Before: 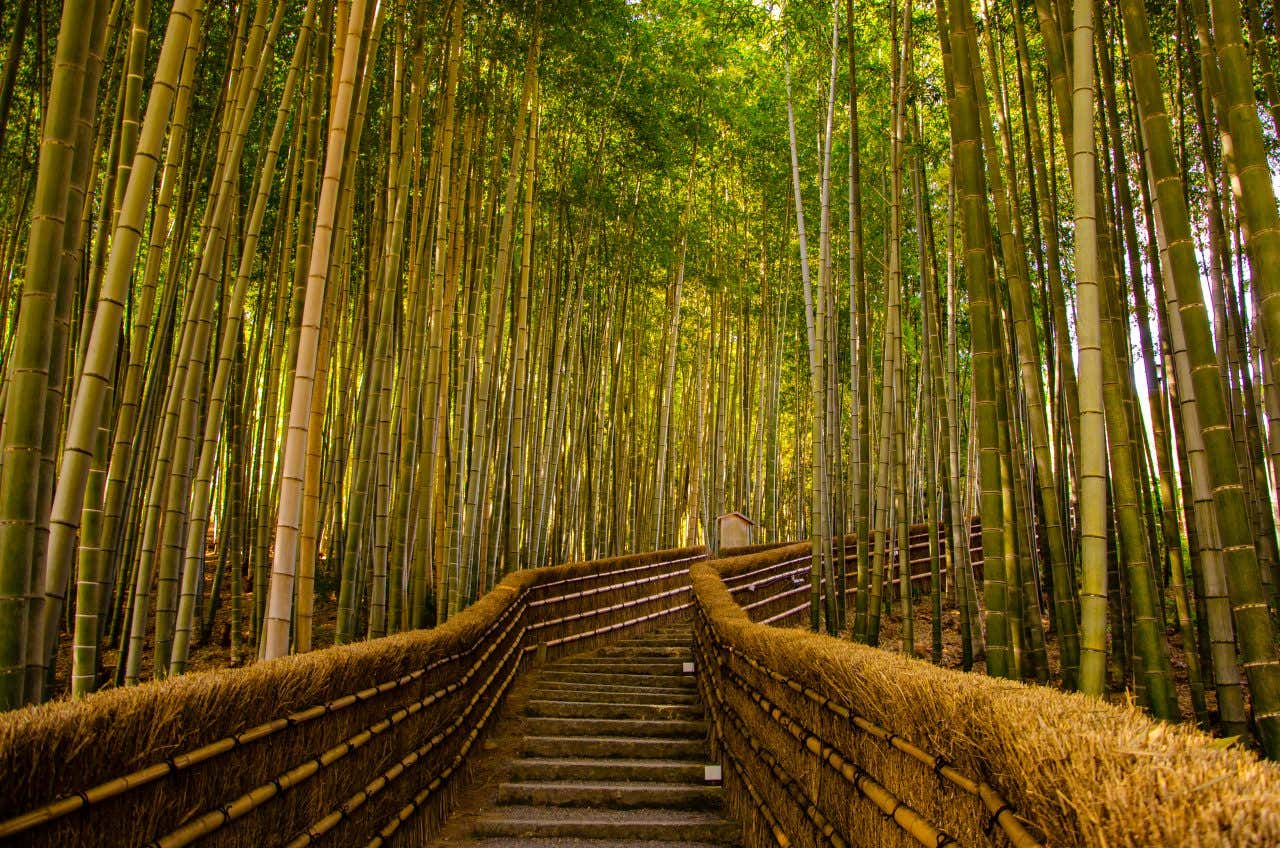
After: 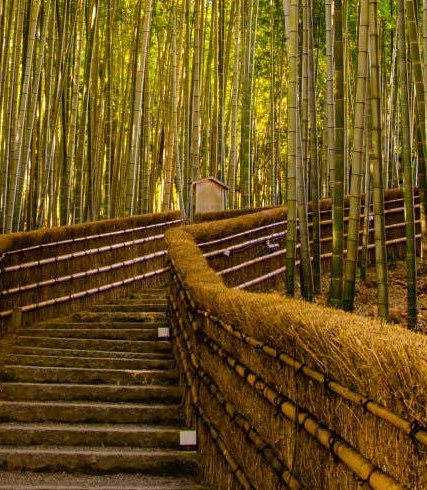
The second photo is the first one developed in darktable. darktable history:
crop: left 41.028%, top 39.523%, right 25.564%, bottom 2.692%
